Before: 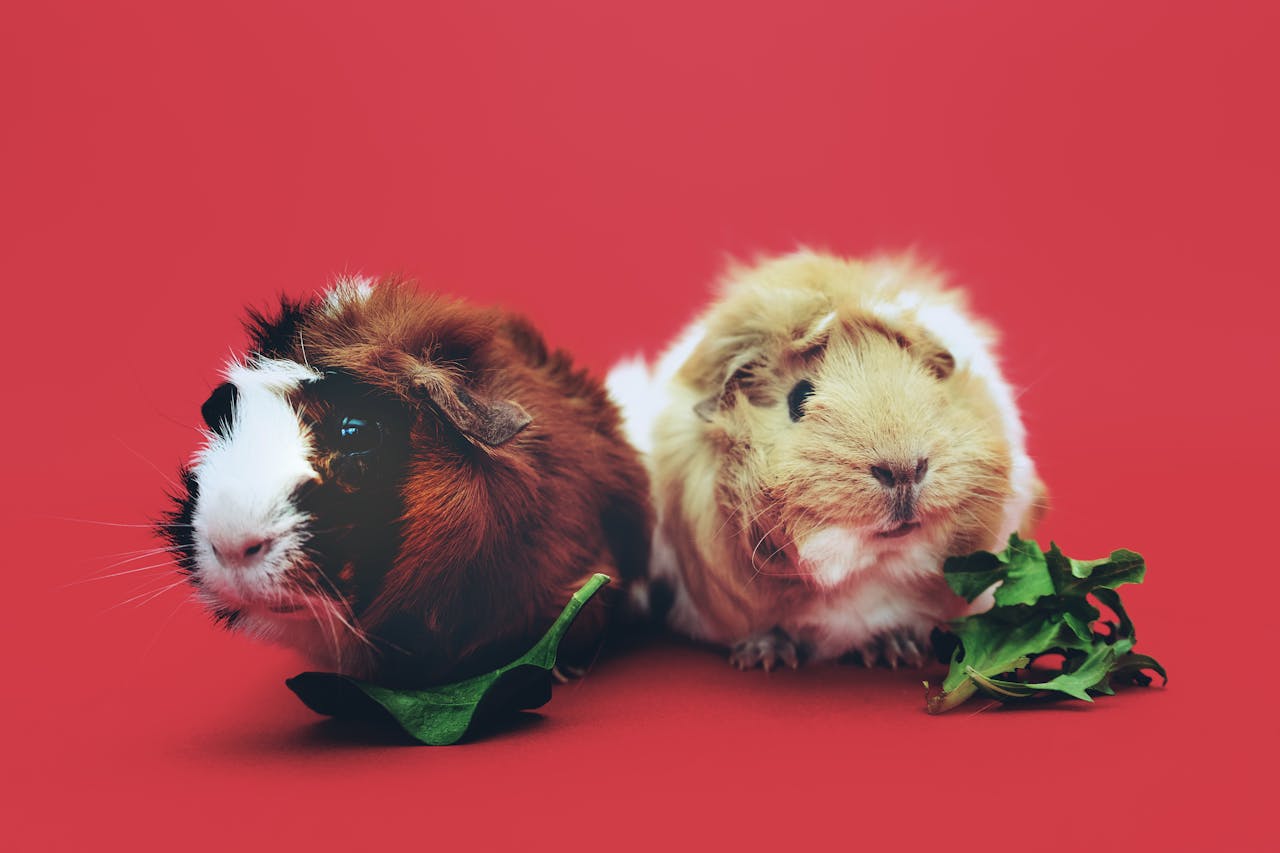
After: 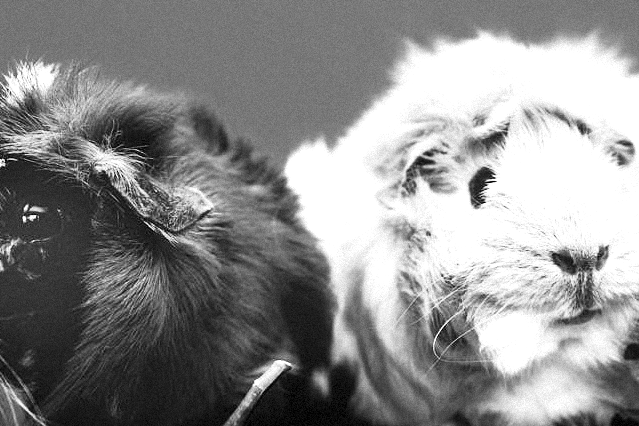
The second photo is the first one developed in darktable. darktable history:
base curve: curves: ch0 [(0, 0) (0.028, 0.03) (0.121, 0.232) (0.46, 0.748) (0.859, 0.968) (1, 1)], preserve colors none
contrast brightness saturation: contrast -0.03, brightness -0.59, saturation -1
color balance: mode lift, gamma, gain (sRGB), lift [1, 1, 1.022, 1.026]
crop: left 25%, top 25%, right 25%, bottom 25%
exposure: black level correction 0, exposure 1.2 EV, compensate highlight preservation false
rgb levels: levels [[0.01, 0.419, 0.839], [0, 0.5, 1], [0, 0.5, 1]]
color balance rgb: linear chroma grading › global chroma 15%, perceptual saturation grading › global saturation 30%
grain: mid-tones bias 0%
